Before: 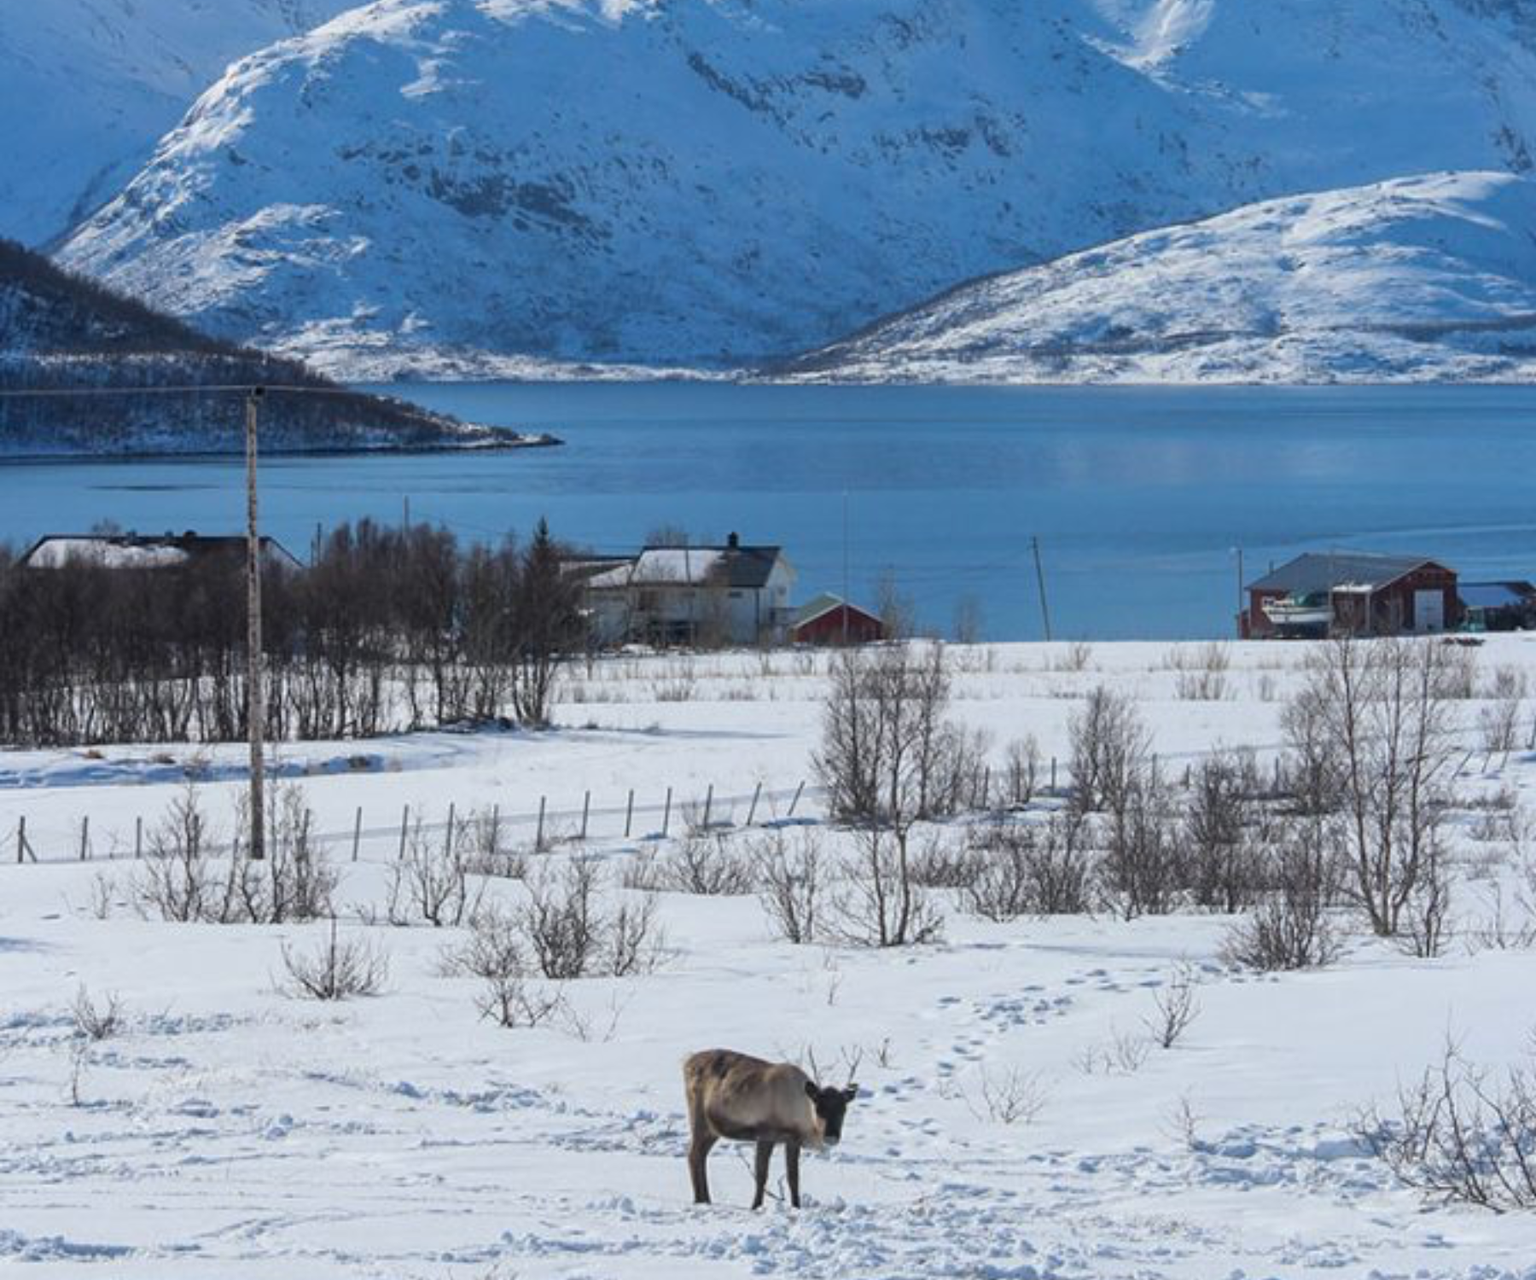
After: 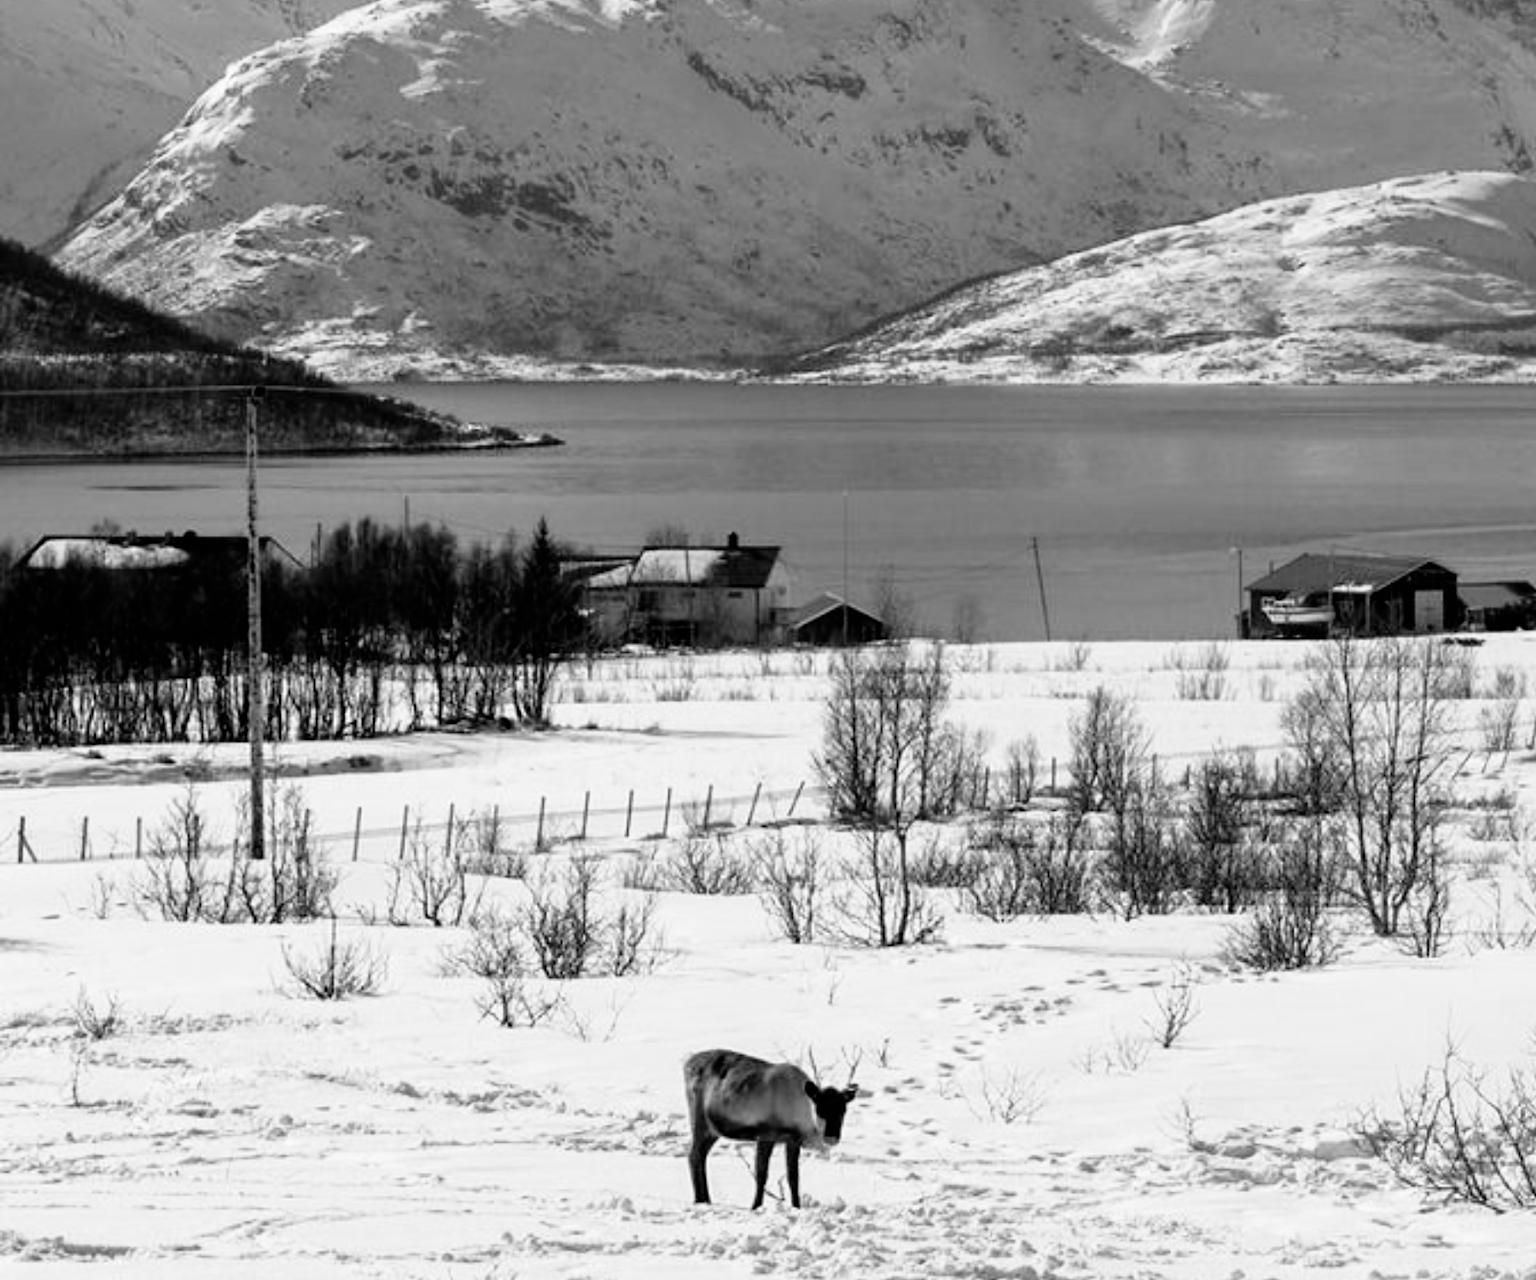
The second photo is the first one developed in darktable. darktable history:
monochrome: size 3.1
filmic rgb: black relative exposure -3.57 EV, white relative exposure 2.29 EV, hardness 3.41
